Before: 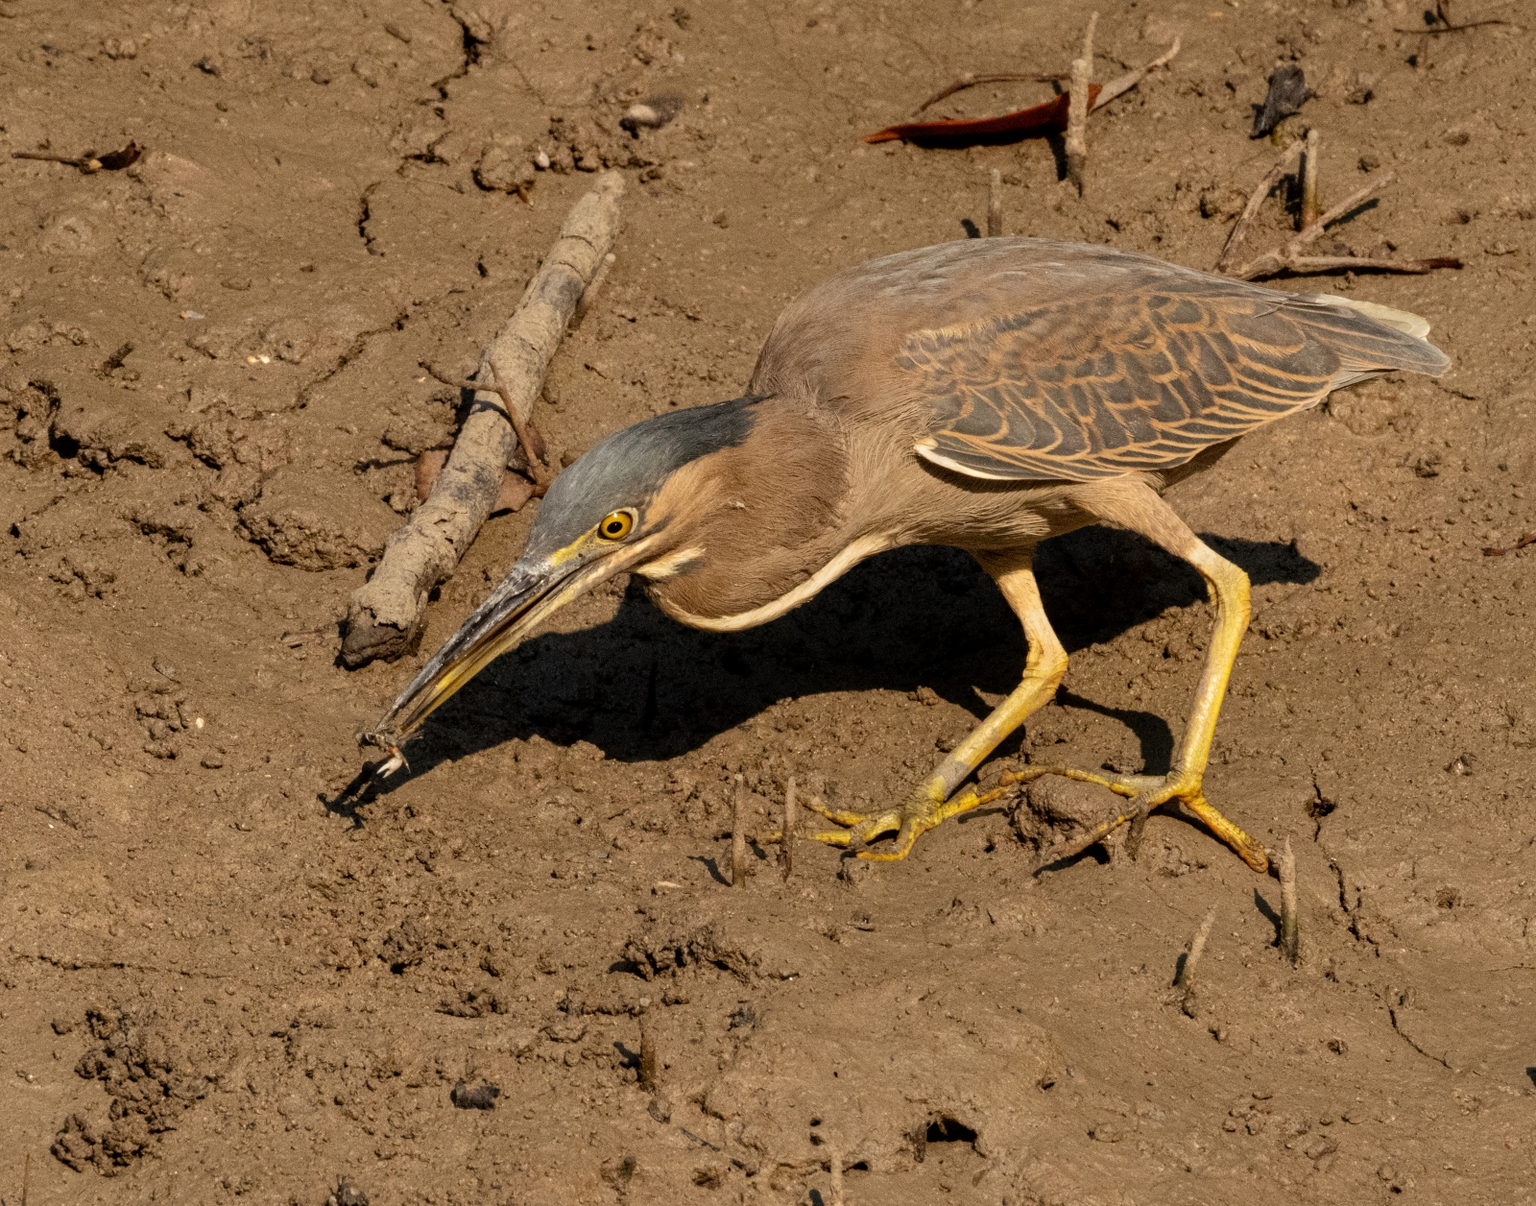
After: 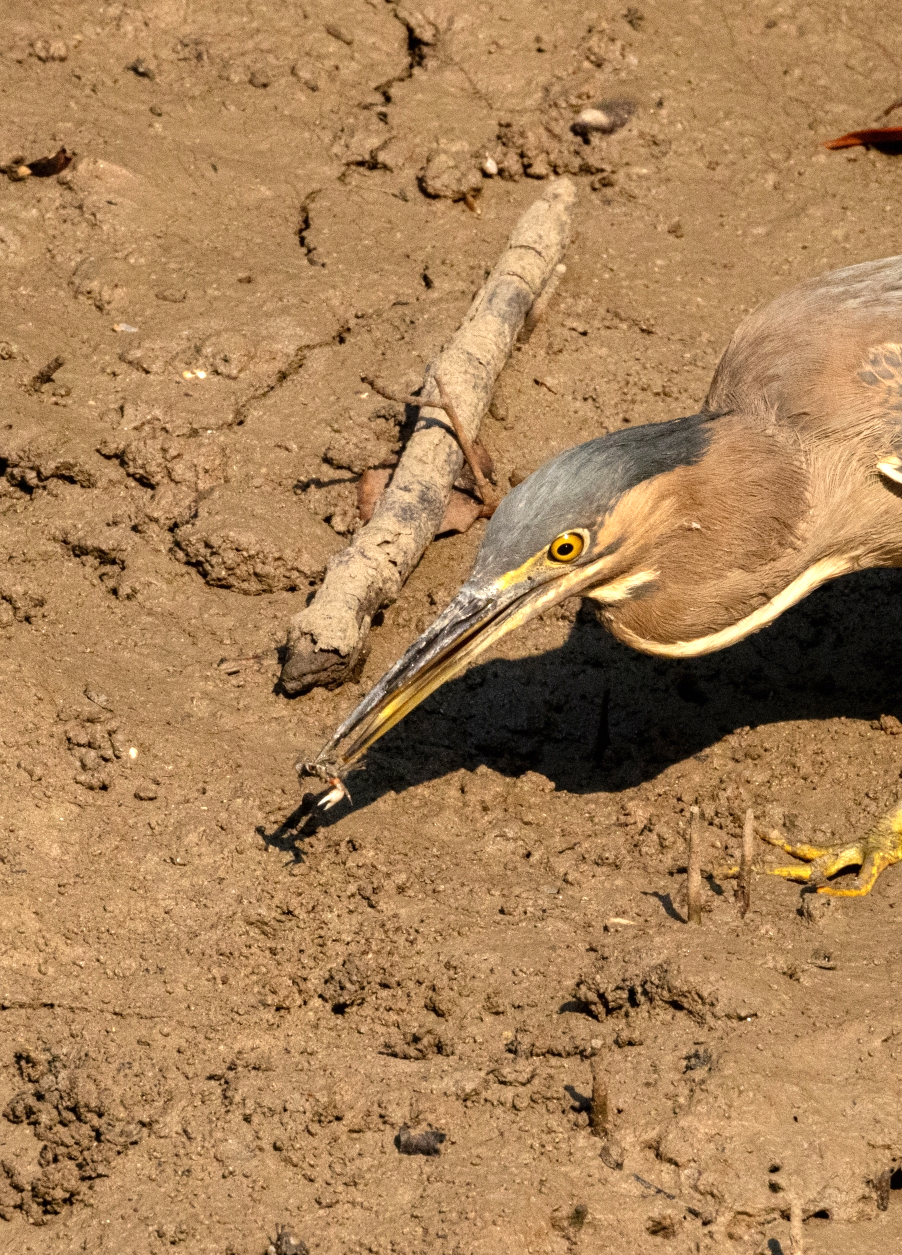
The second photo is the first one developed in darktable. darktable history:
exposure: black level correction 0, exposure 0.699 EV, compensate highlight preservation false
crop: left 4.698%, right 38.923%
